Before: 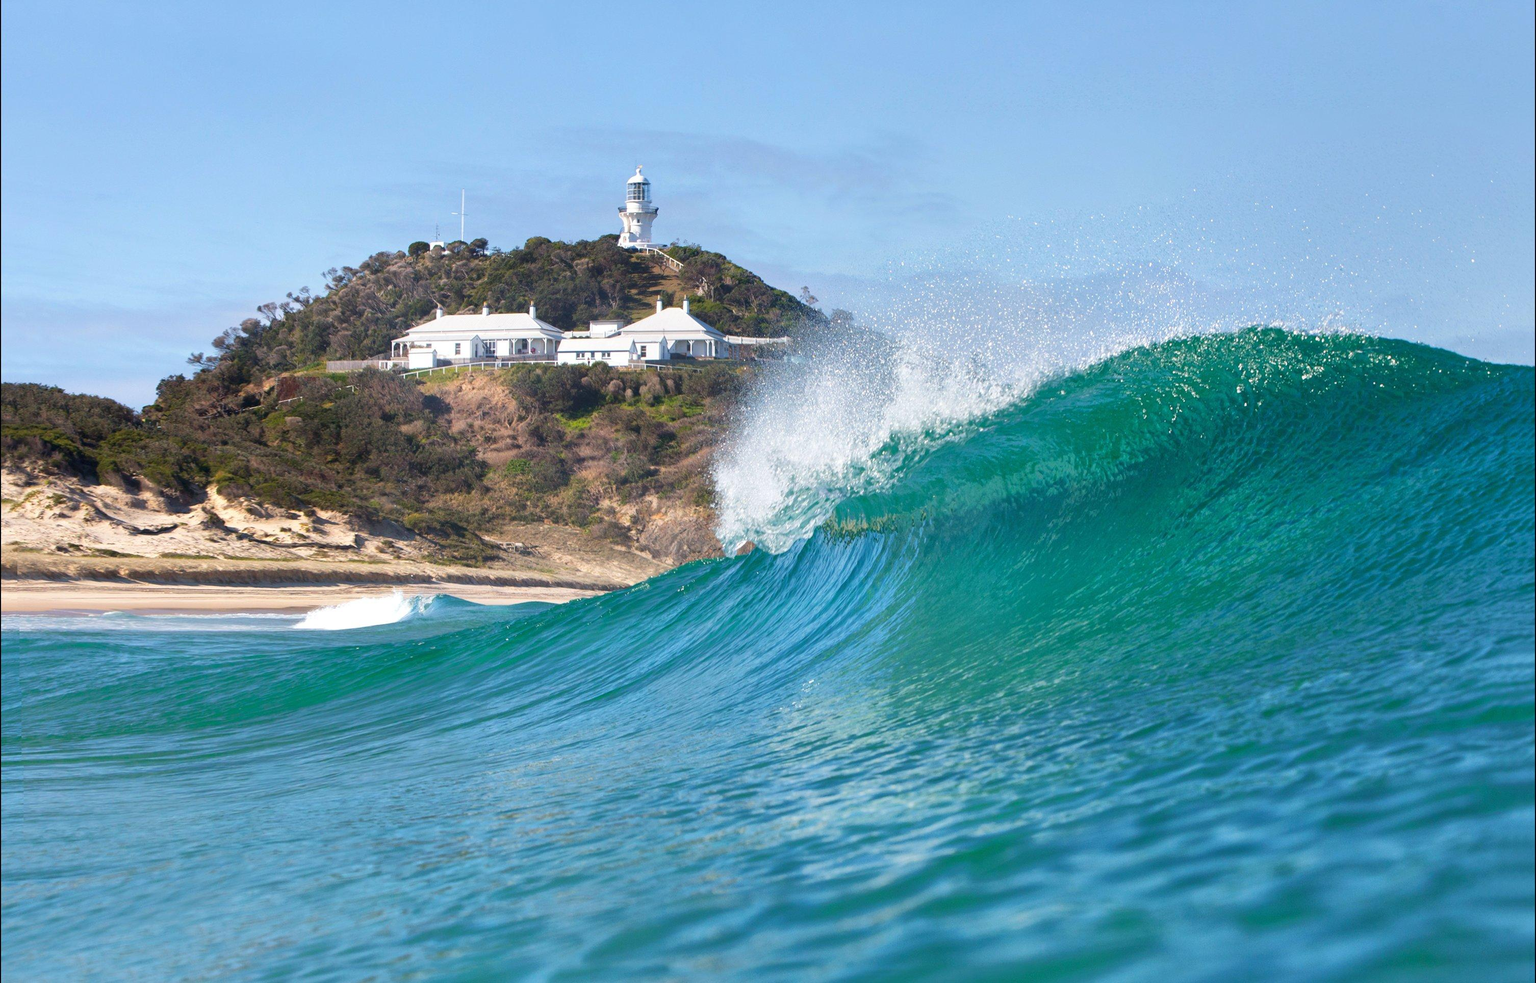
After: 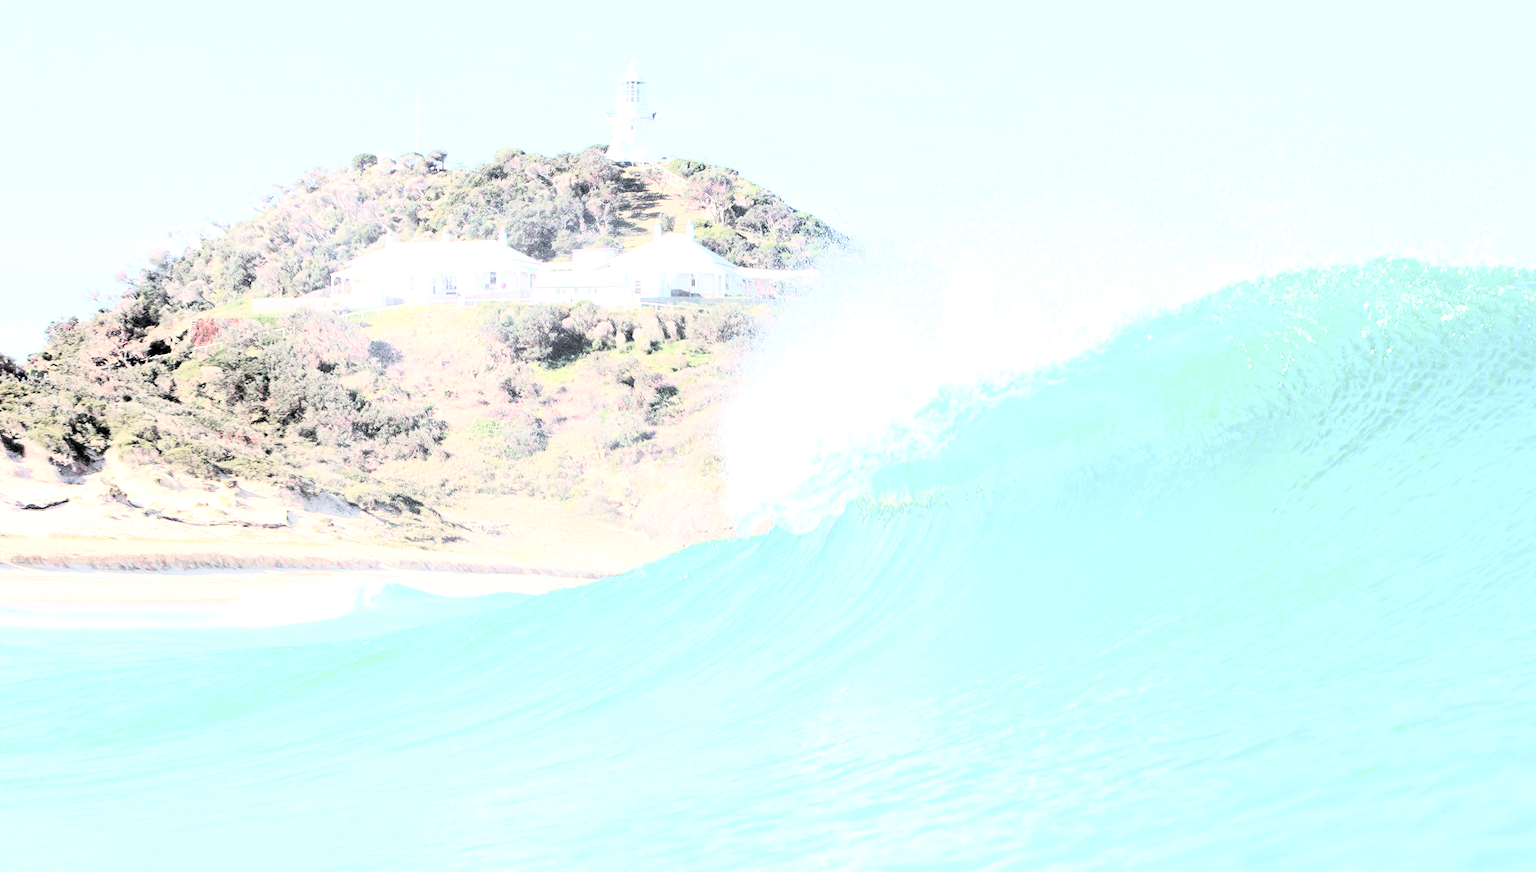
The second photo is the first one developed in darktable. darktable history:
color zones: curves: ch1 [(0, 0.34) (0.143, 0.164) (0.286, 0.152) (0.429, 0.176) (0.571, 0.173) (0.714, 0.188) (0.857, 0.199) (1, 0.34)]
exposure: exposure 2.25 EV, compensate highlight preservation false
white balance: red 1.009, blue 0.985
tone curve: curves: ch0 [(0, 0.023) (0.132, 0.075) (0.241, 0.178) (0.487, 0.491) (0.782, 0.8) (1, 0.989)]; ch1 [(0, 0) (0.396, 0.369) (0.467, 0.454) (0.498, 0.5) (0.518, 0.517) (0.57, 0.586) (0.619, 0.663) (0.692, 0.744) (1, 1)]; ch2 [(0, 0) (0.427, 0.416) (0.483, 0.481) (0.503, 0.503) (0.526, 0.527) (0.563, 0.573) (0.632, 0.667) (0.705, 0.737) (0.985, 0.966)], color space Lab, independent channels
tone equalizer: on, module defaults
rgb curve: curves: ch0 [(0, 0) (0.21, 0.15) (0.24, 0.21) (0.5, 0.75) (0.75, 0.96) (0.89, 0.99) (1, 1)]; ch1 [(0, 0.02) (0.21, 0.13) (0.25, 0.2) (0.5, 0.67) (0.75, 0.9) (0.89, 0.97) (1, 1)]; ch2 [(0, 0.02) (0.21, 0.13) (0.25, 0.2) (0.5, 0.67) (0.75, 0.9) (0.89, 0.97) (1, 1)], compensate middle gray true
levels: levels [0.116, 0.574, 1]
crop: left 7.856%, top 11.836%, right 10.12%, bottom 15.387%
